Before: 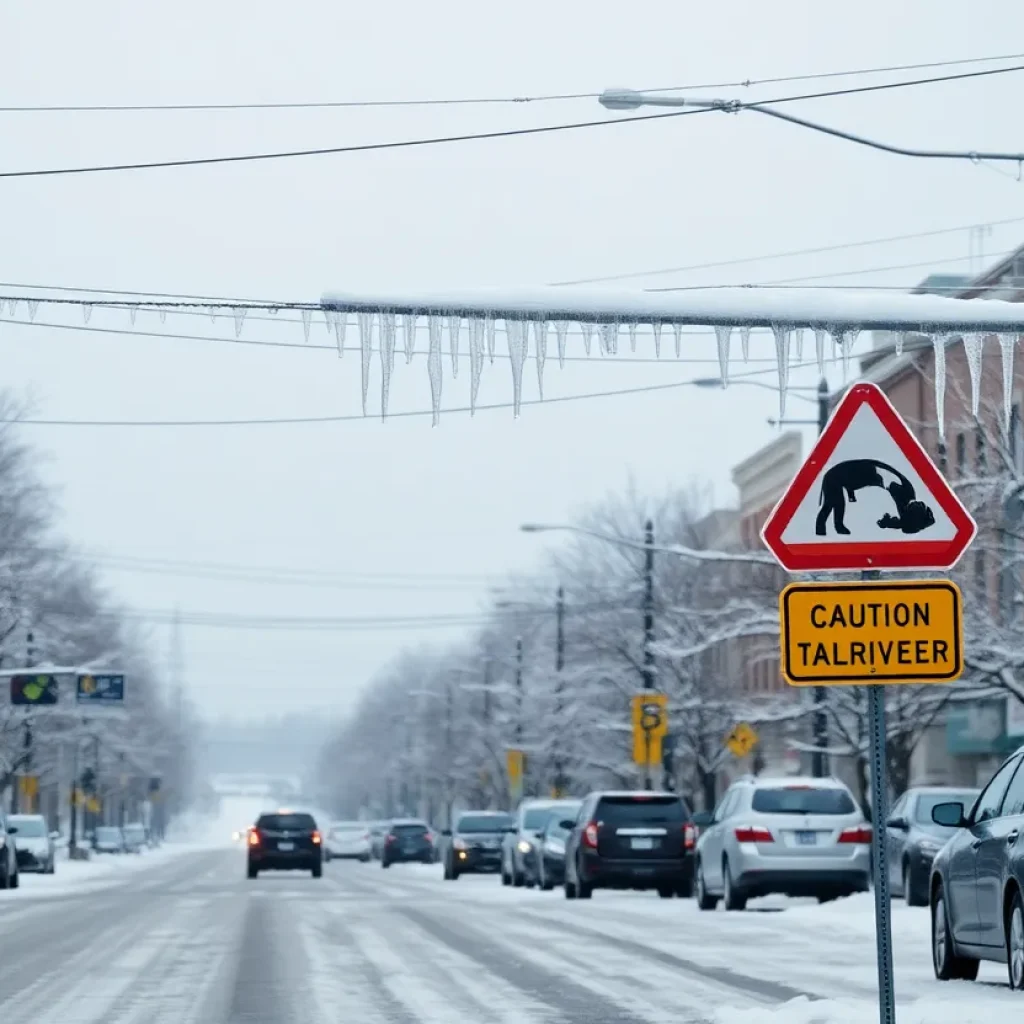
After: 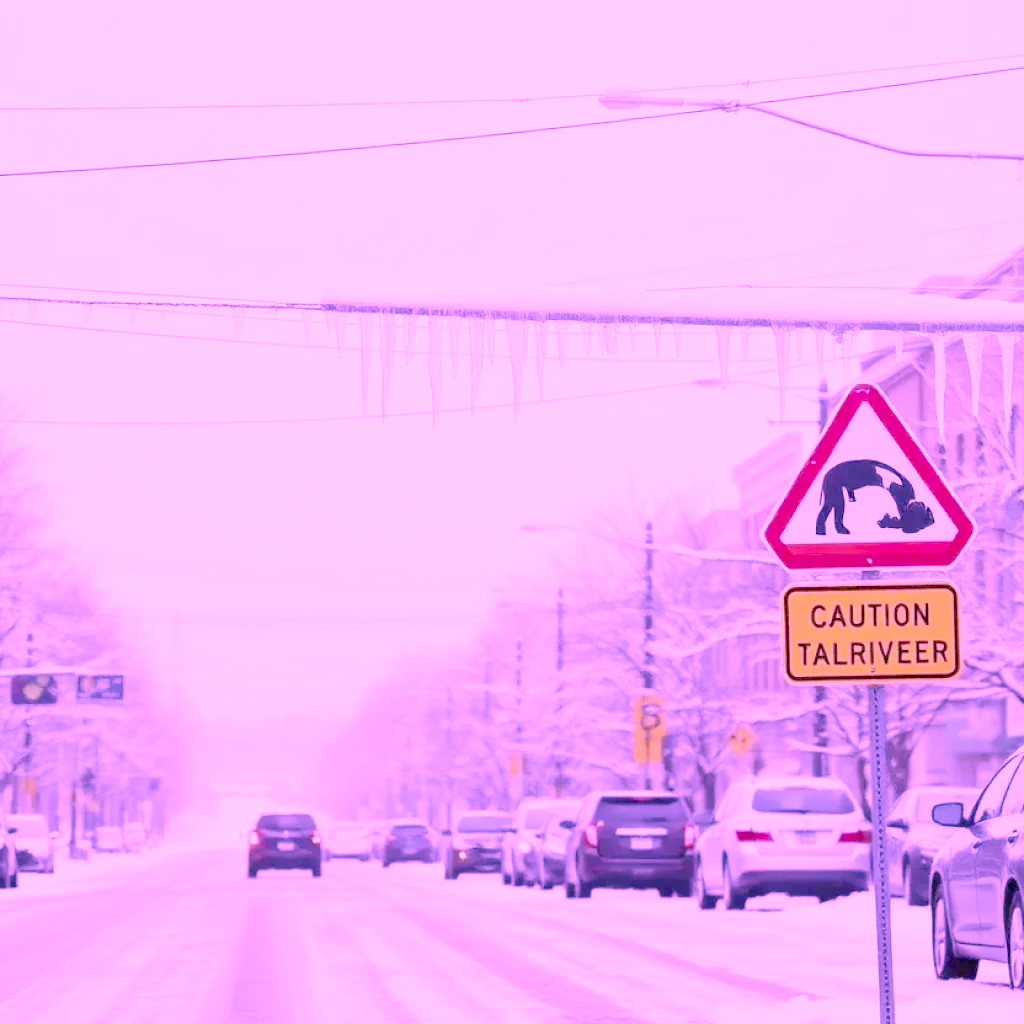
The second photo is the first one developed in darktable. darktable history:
color calibration: illuminant custom, x 0.261, y 0.521, temperature 7054.11 K
color balance rgb: shadows lift › chroma 7.23%, shadows lift › hue 246.48°, highlights gain › chroma 5.38%, highlights gain › hue 196.93°, white fulcrum 1 EV
